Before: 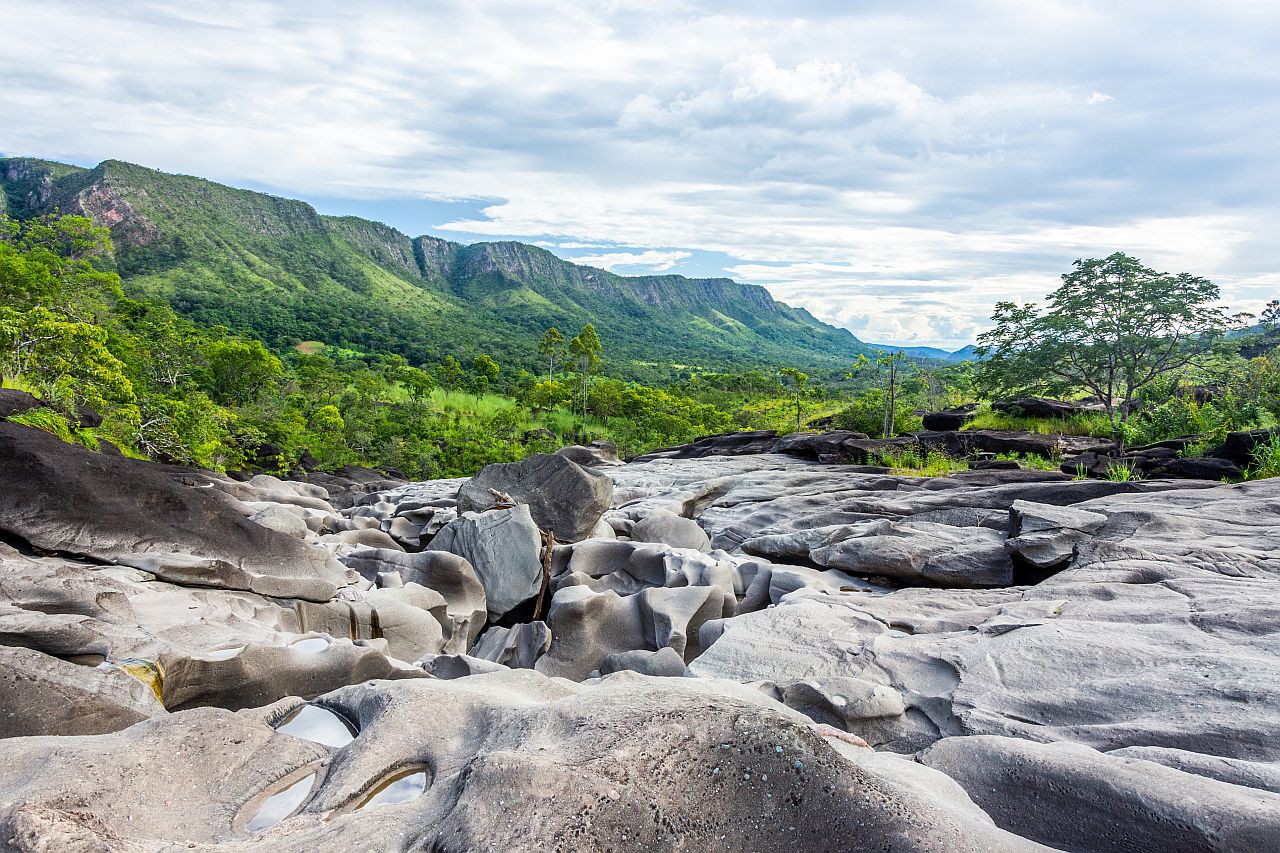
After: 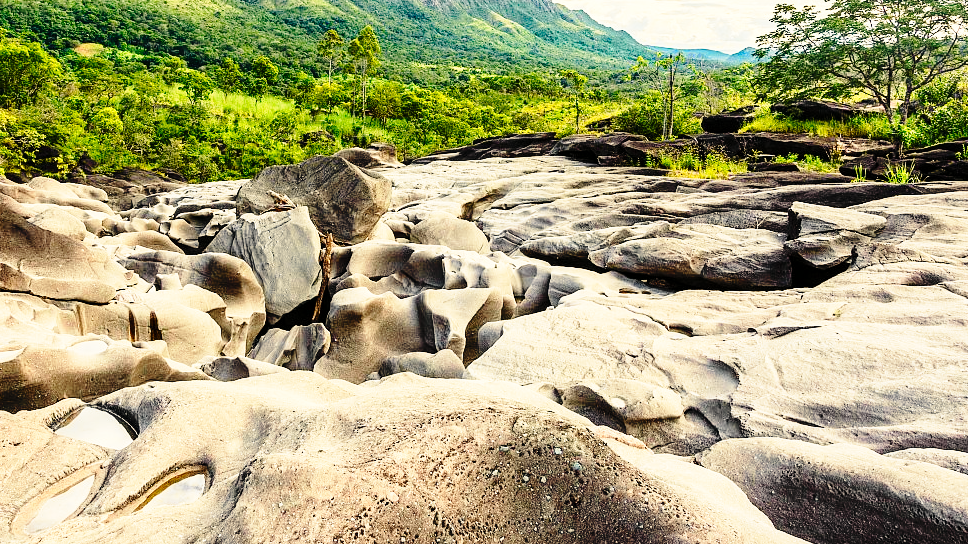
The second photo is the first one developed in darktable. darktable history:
crop and rotate: left 17.299%, top 35.115%, right 7.015%, bottom 1.024%
tone curve: curves: ch0 [(0, 0) (0.037, 0.025) (0.131, 0.093) (0.275, 0.256) (0.497, 0.51) (0.617, 0.643) (0.704, 0.732) (0.813, 0.832) (0.911, 0.925) (0.997, 0.995)]; ch1 [(0, 0) (0.301, 0.3) (0.444, 0.45) (0.493, 0.495) (0.507, 0.503) (0.534, 0.533) (0.582, 0.58) (0.658, 0.693) (0.746, 0.77) (1, 1)]; ch2 [(0, 0) (0.246, 0.233) (0.36, 0.352) (0.415, 0.418) (0.476, 0.492) (0.502, 0.504) (0.525, 0.518) (0.539, 0.544) (0.586, 0.602) (0.634, 0.651) (0.706, 0.727) (0.853, 0.852) (1, 0.951)], color space Lab, independent channels, preserve colors none
base curve: curves: ch0 [(0, 0) (0.04, 0.03) (0.133, 0.232) (0.448, 0.748) (0.843, 0.968) (1, 1)], preserve colors none
white balance: red 1.123, blue 0.83
